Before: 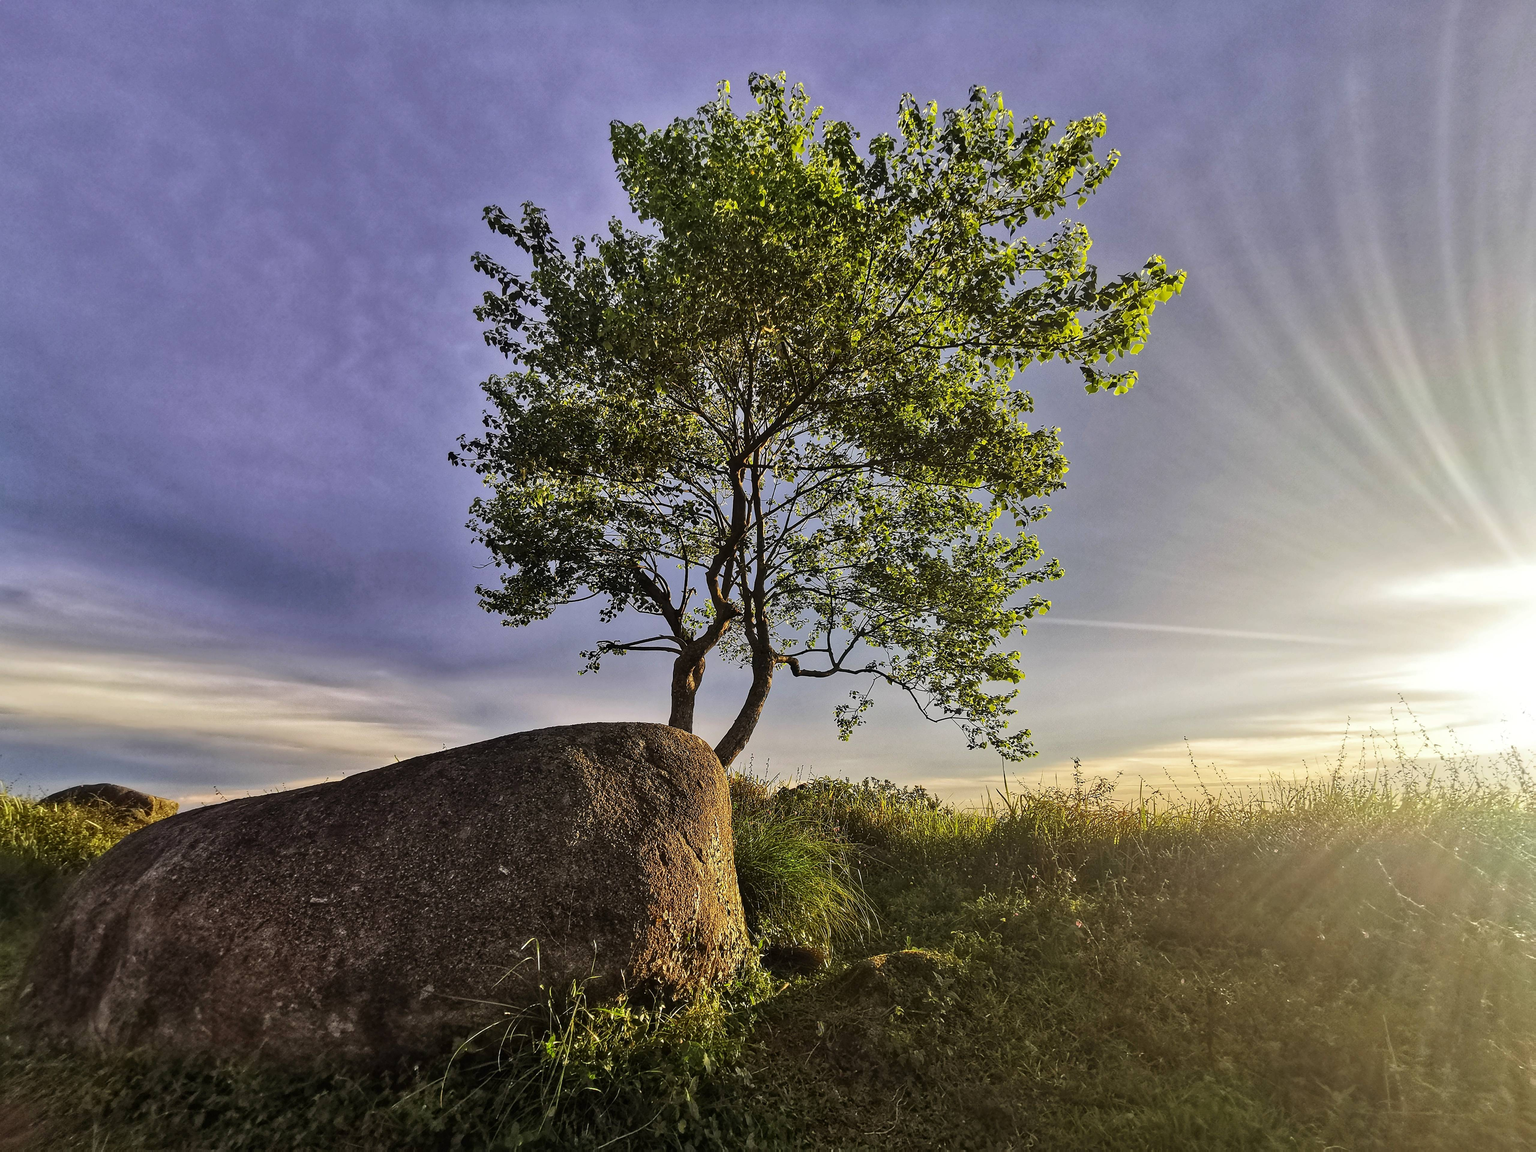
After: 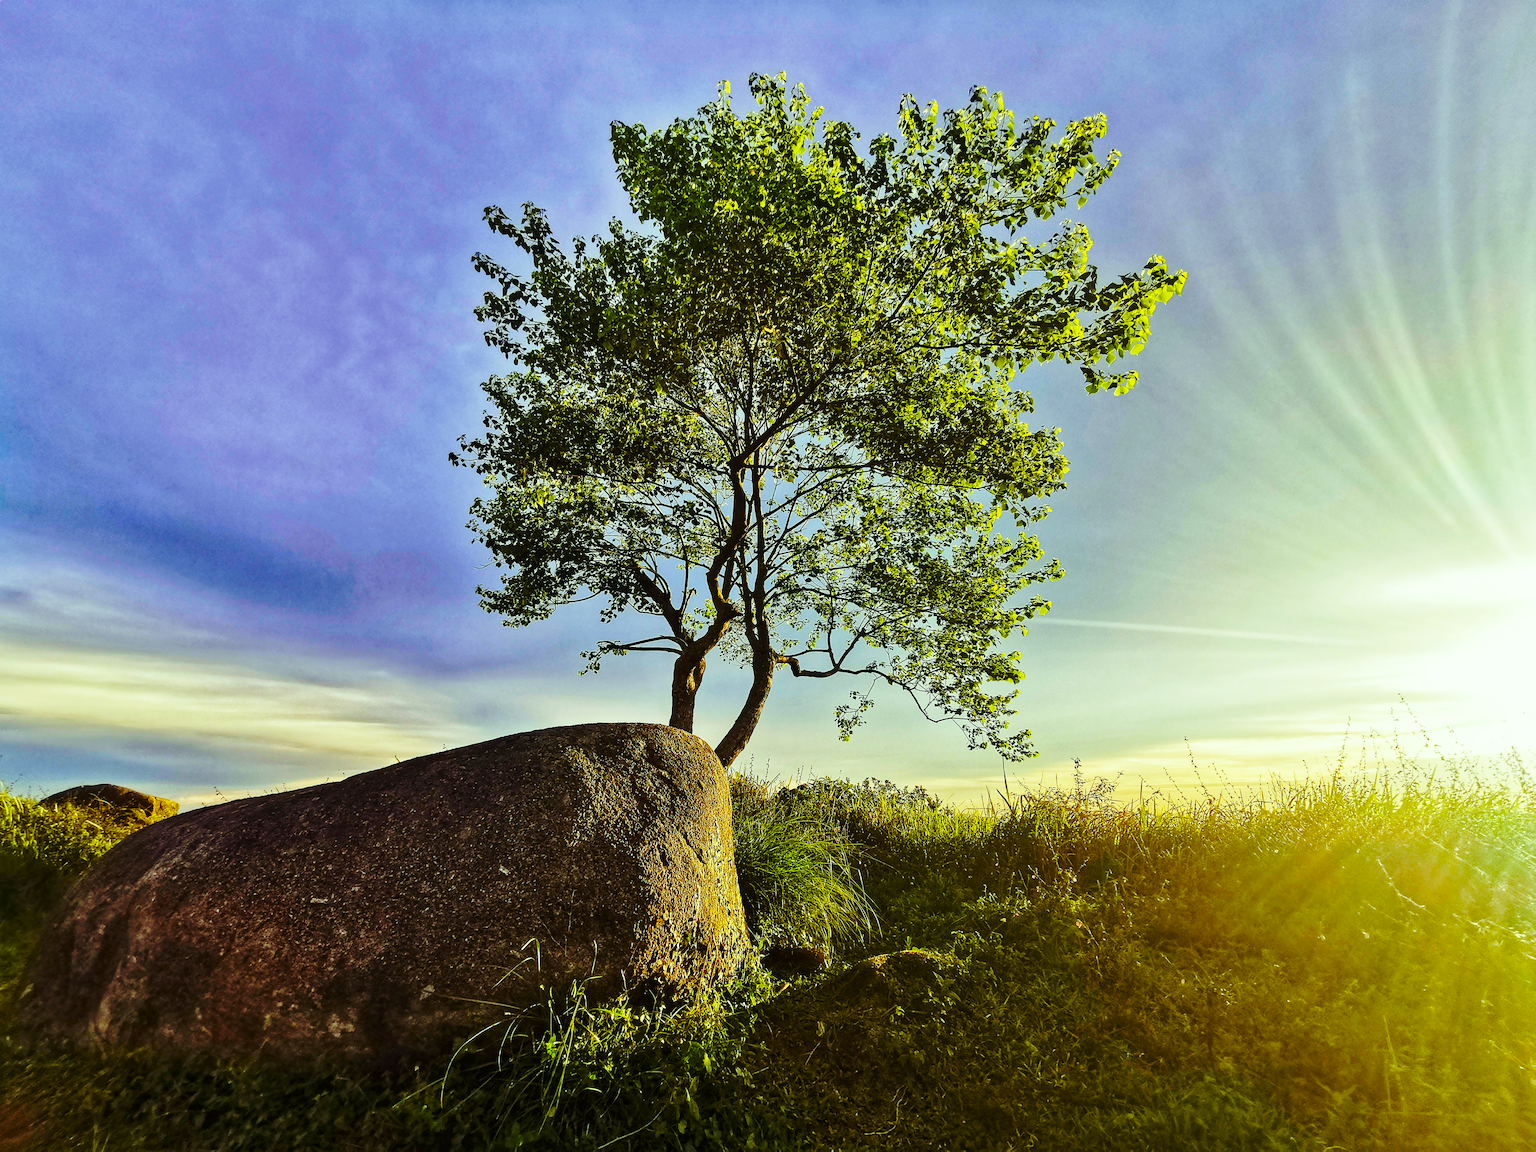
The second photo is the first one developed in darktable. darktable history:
exposure: exposure -0.348 EV, compensate exposure bias true, compensate highlight preservation false
color balance rgb: highlights gain › luminance 15.539%, highlights gain › chroma 7.029%, highlights gain › hue 127.08°, linear chroma grading › shadows 19.089%, linear chroma grading › highlights 2.653%, linear chroma grading › mid-tones 10.339%, perceptual saturation grading › global saturation 40.051%, perceptual saturation grading › highlights -25.371%, perceptual saturation grading › mid-tones 34.962%, perceptual saturation grading › shadows 34.667%
base curve: curves: ch0 [(0, 0) (0.036, 0.037) (0.121, 0.228) (0.46, 0.76) (0.859, 0.983) (1, 1)], preserve colors none
